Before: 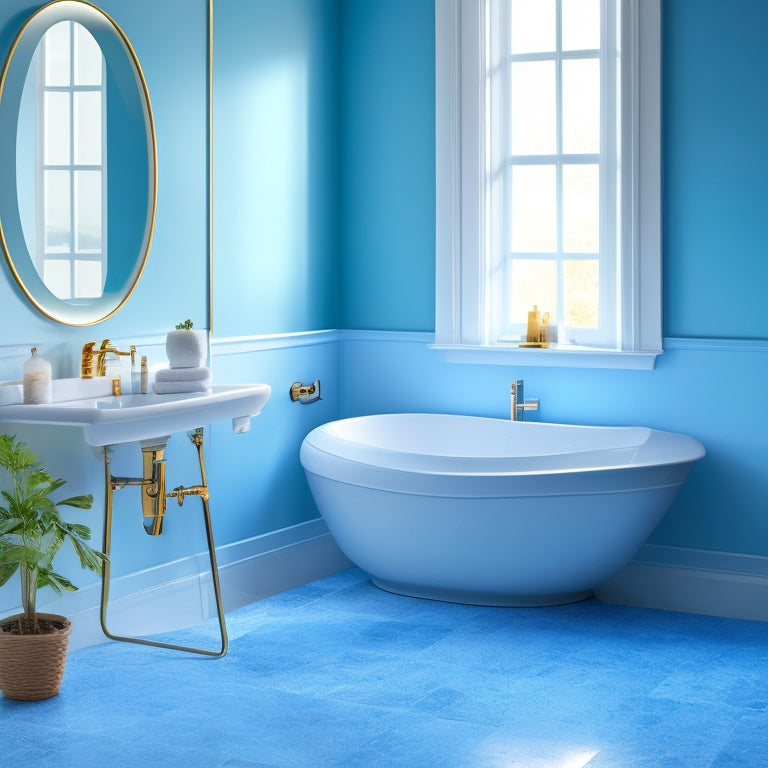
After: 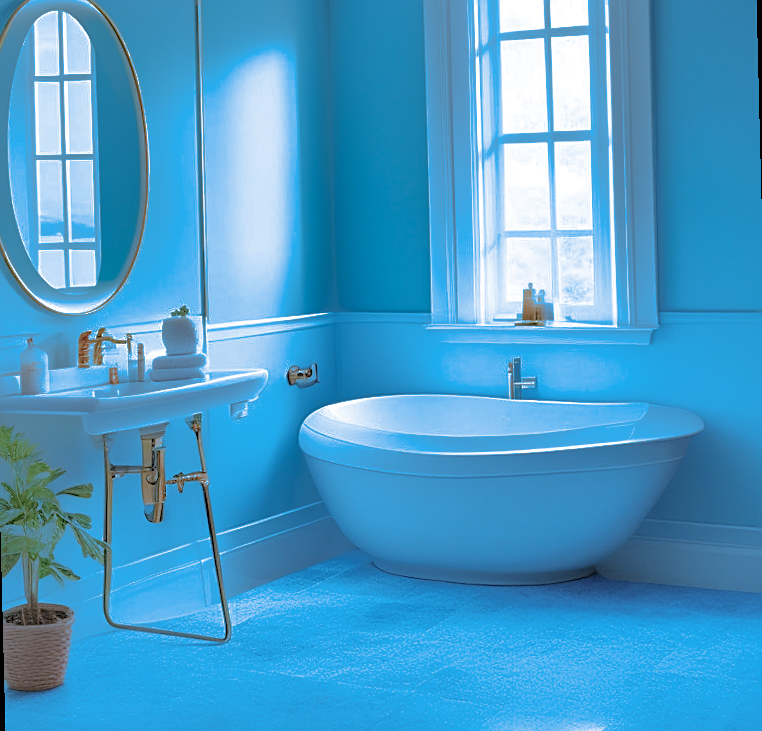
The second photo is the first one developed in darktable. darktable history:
shadows and highlights: shadows 25, highlights -70
split-toning: shadows › hue 220°, shadows › saturation 0.64, highlights › hue 220°, highlights › saturation 0.64, balance 0, compress 5.22%
rotate and perspective: rotation -1.42°, crop left 0.016, crop right 0.984, crop top 0.035, crop bottom 0.965
contrast brightness saturation: brightness 0.15
sharpen: on, module defaults
